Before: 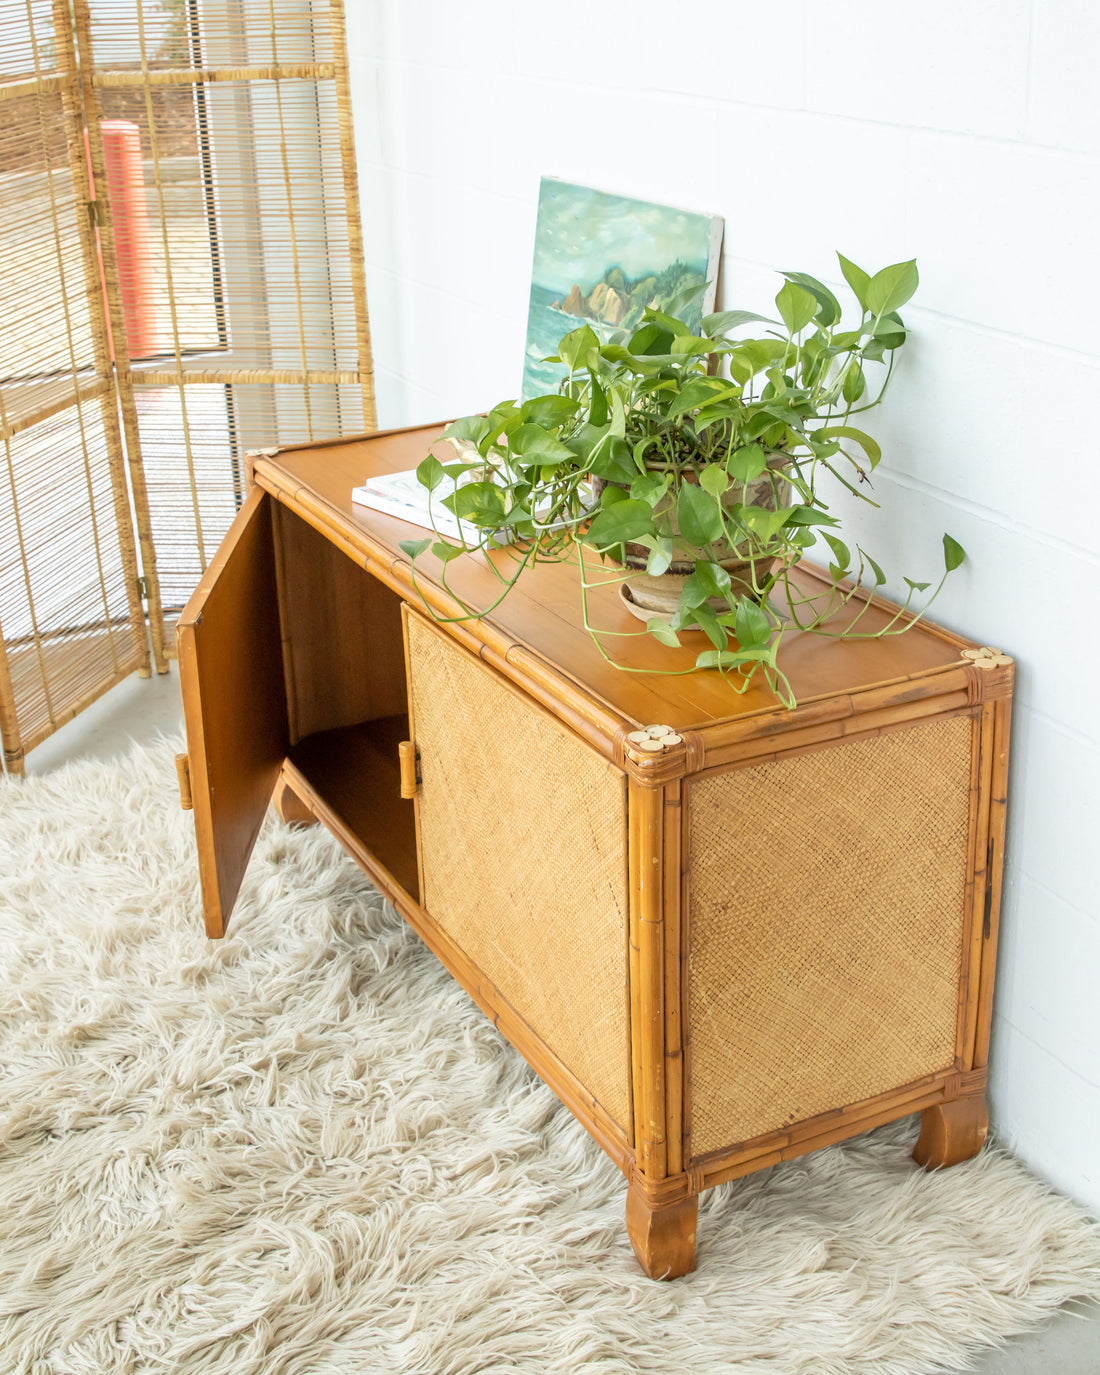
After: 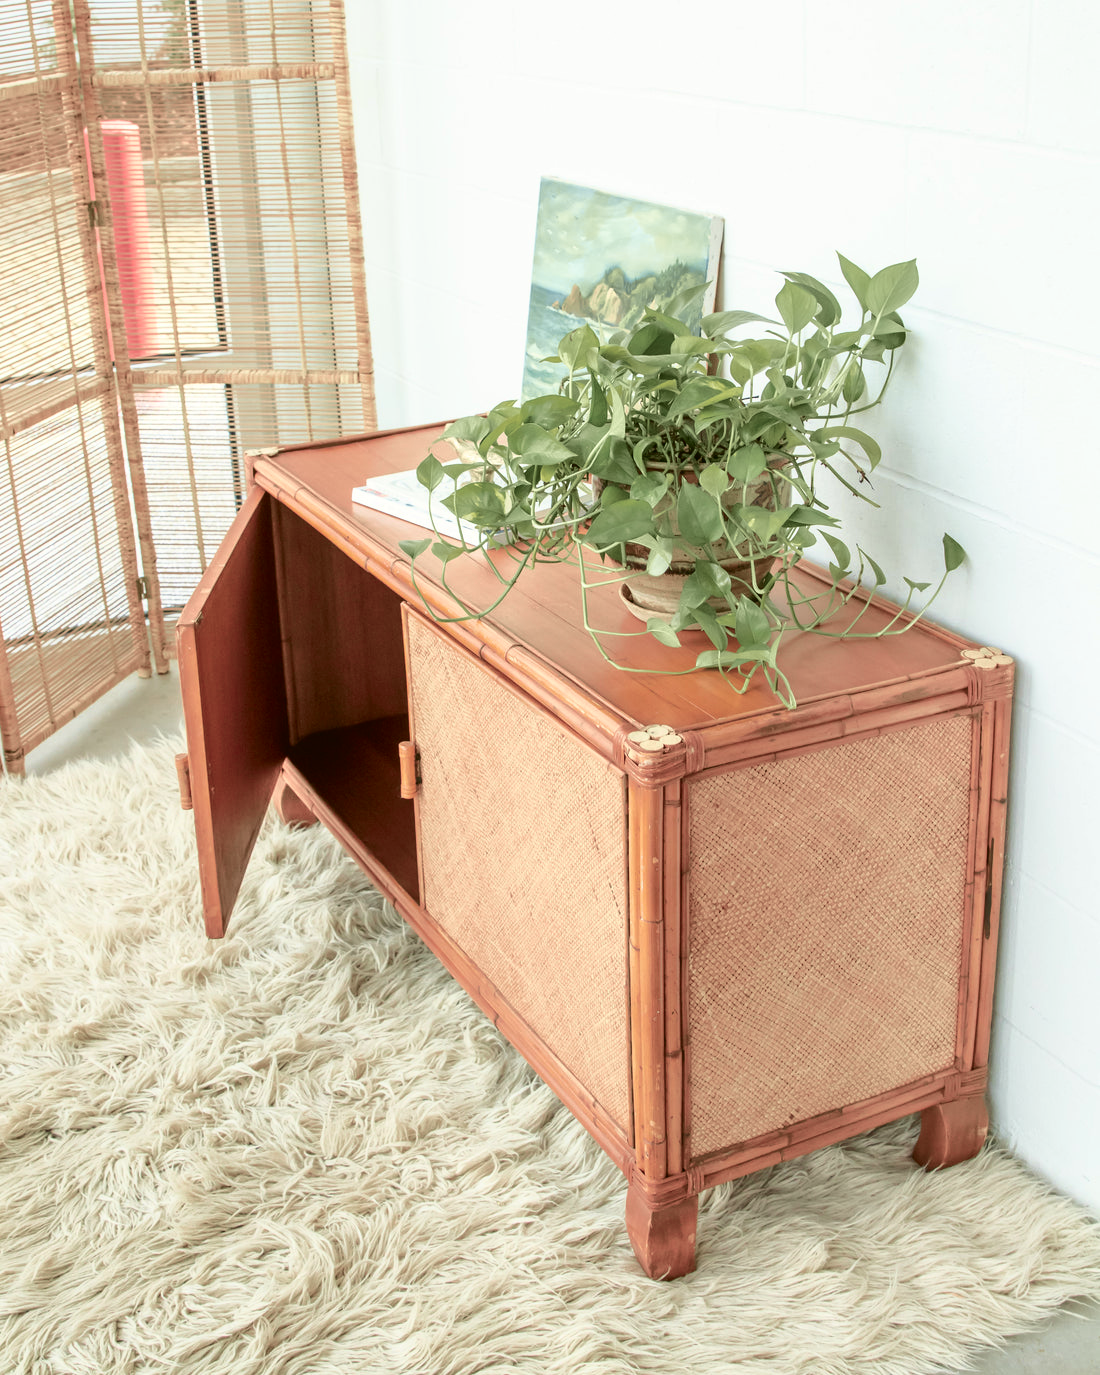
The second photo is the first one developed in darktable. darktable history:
tone curve: curves: ch0 [(0, 0.021) (0.059, 0.053) (0.212, 0.18) (0.337, 0.304) (0.495, 0.505) (0.725, 0.731) (0.89, 0.919) (1, 1)]; ch1 [(0, 0) (0.094, 0.081) (0.285, 0.299) (0.403, 0.436) (0.479, 0.475) (0.54, 0.55) (0.615, 0.637) (0.683, 0.688) (1, 1)]; ch2 [(0, 0) (0.257, 0.217) (0.434, 0.434) (0.498, 0.507) (0.527, 0.542) (0.597, 0.587) (0.658, 0.595) (1, 1)], color space Lab, independent channels, preserve colors none
